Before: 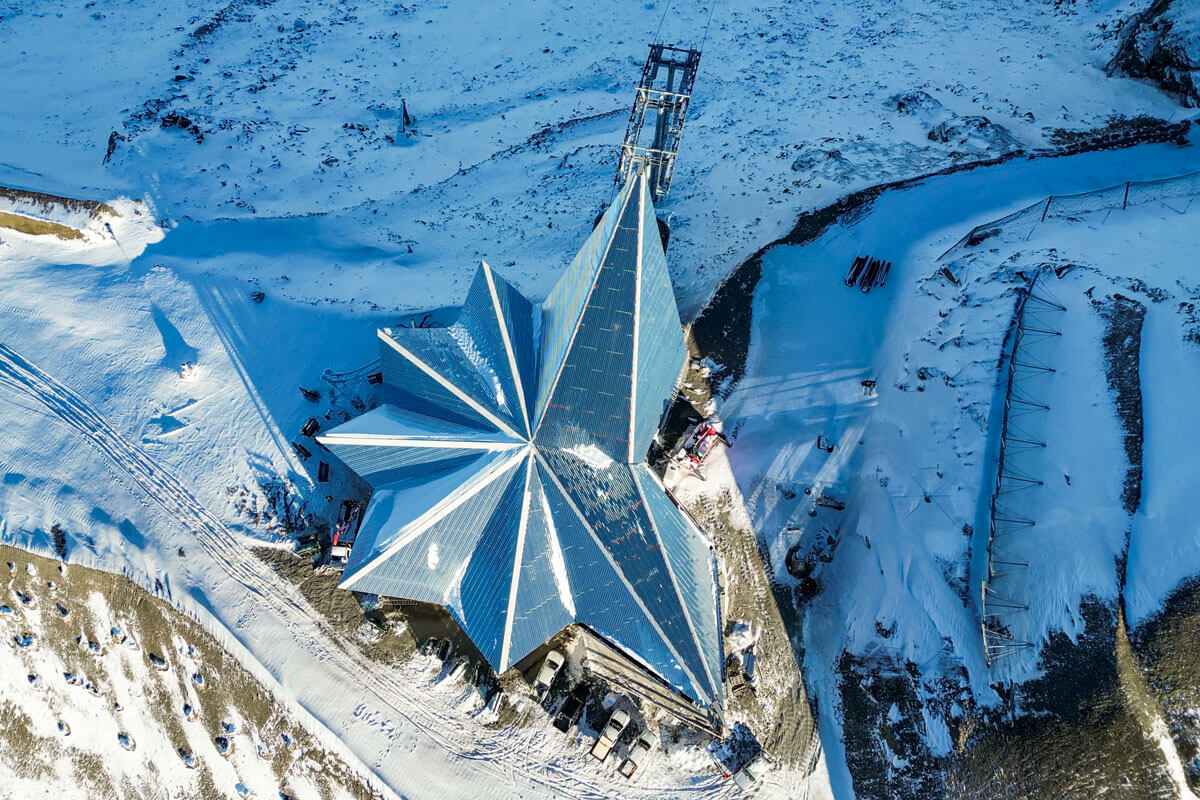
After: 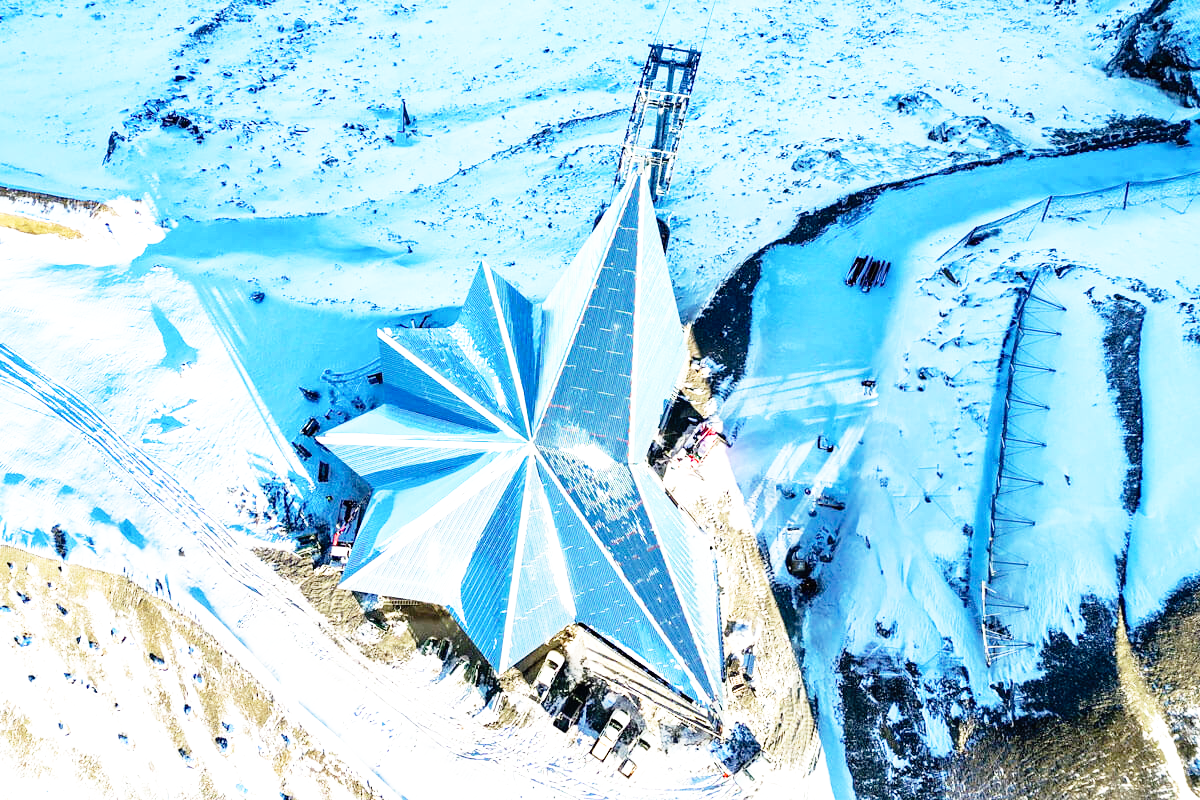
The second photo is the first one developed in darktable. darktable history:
base curve: curves: ch0 [(0, 0) (0.012, 0.01) (0.073, 0.168) (0.31, 0.711) (0.645, 0.957) (1, 1)], preserve colors none
exposure: black level correction 0, exposure 0.693 EV, compensate exposure bias true, compensate highlight preservation false
